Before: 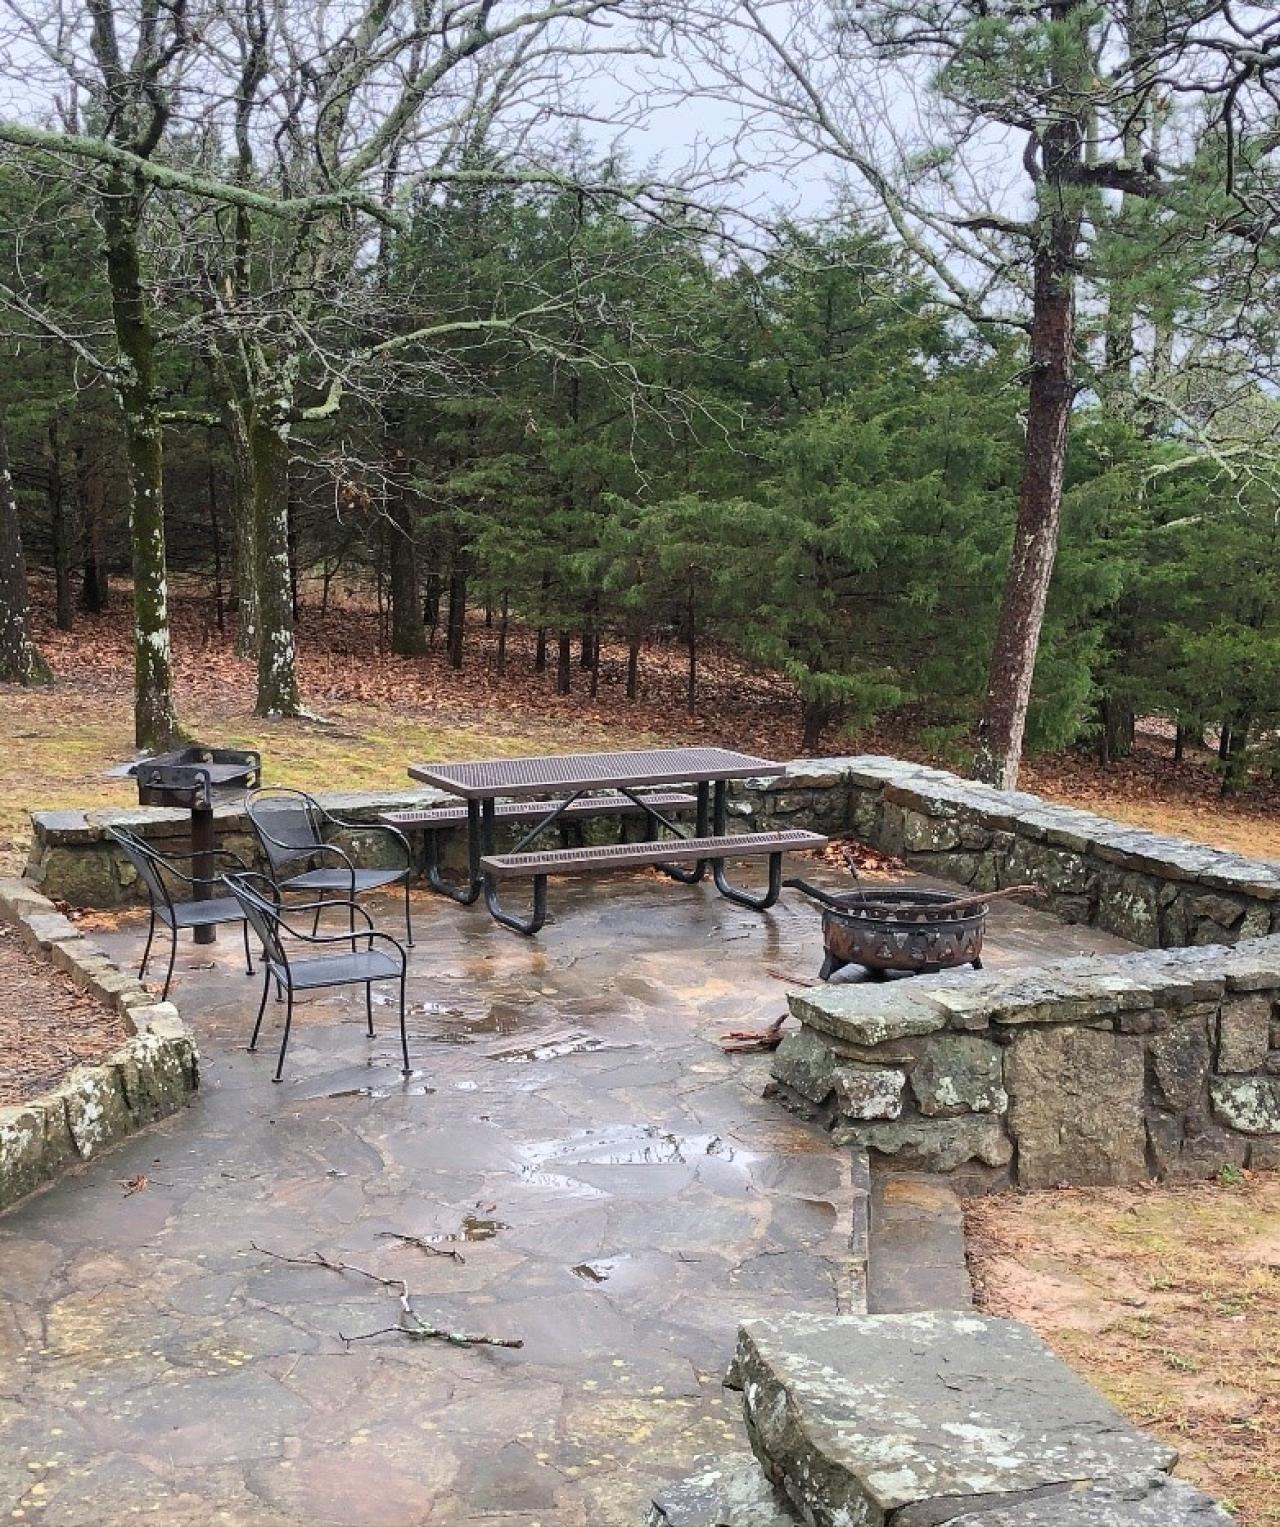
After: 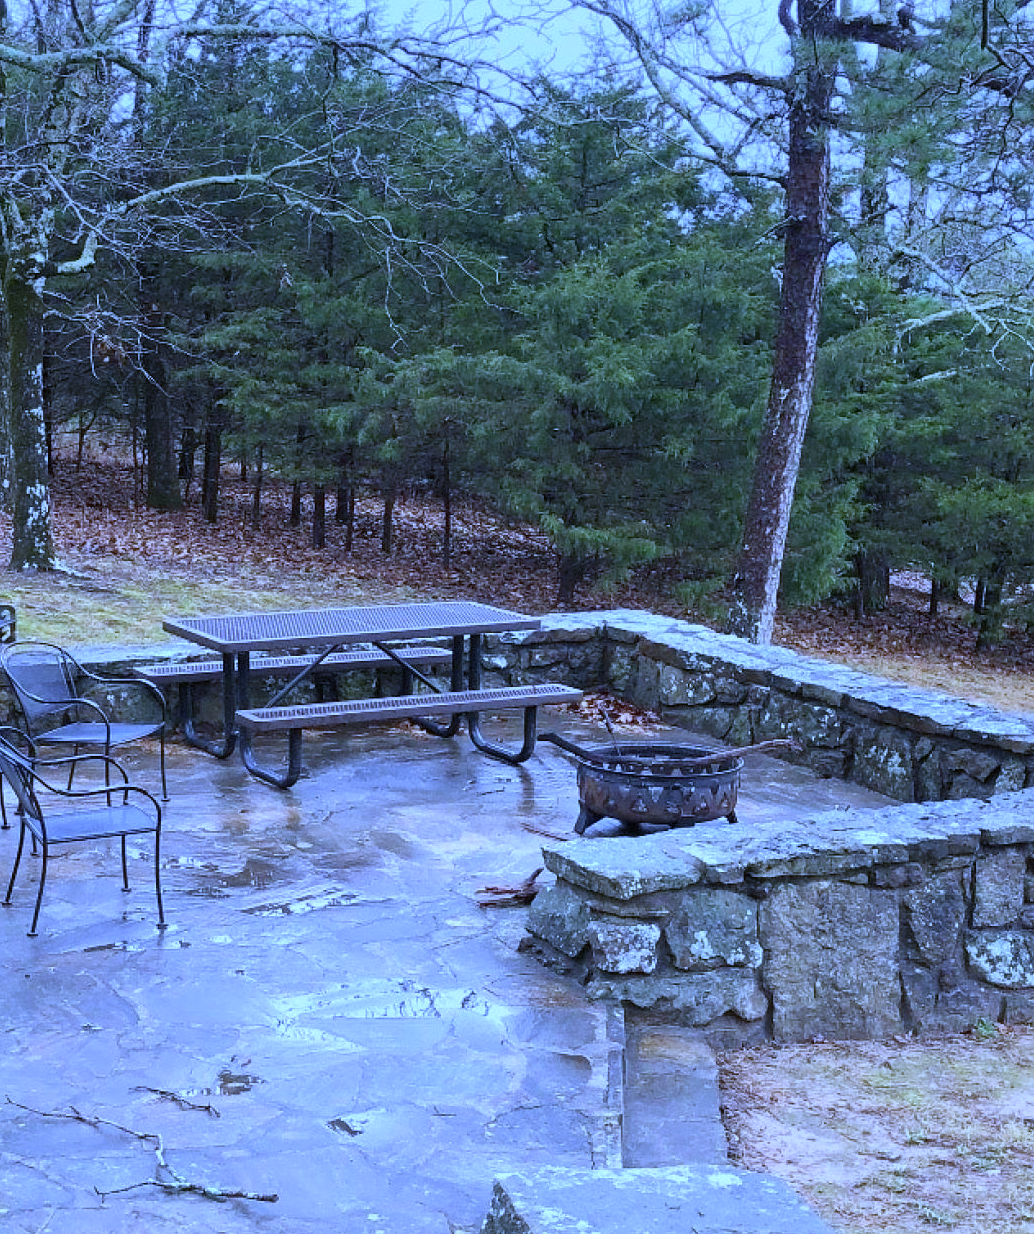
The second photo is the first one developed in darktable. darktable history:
white balance: red 0.766, blue 1.537
crop: left 19.159%, top 9.58%, bottom 9.58%
